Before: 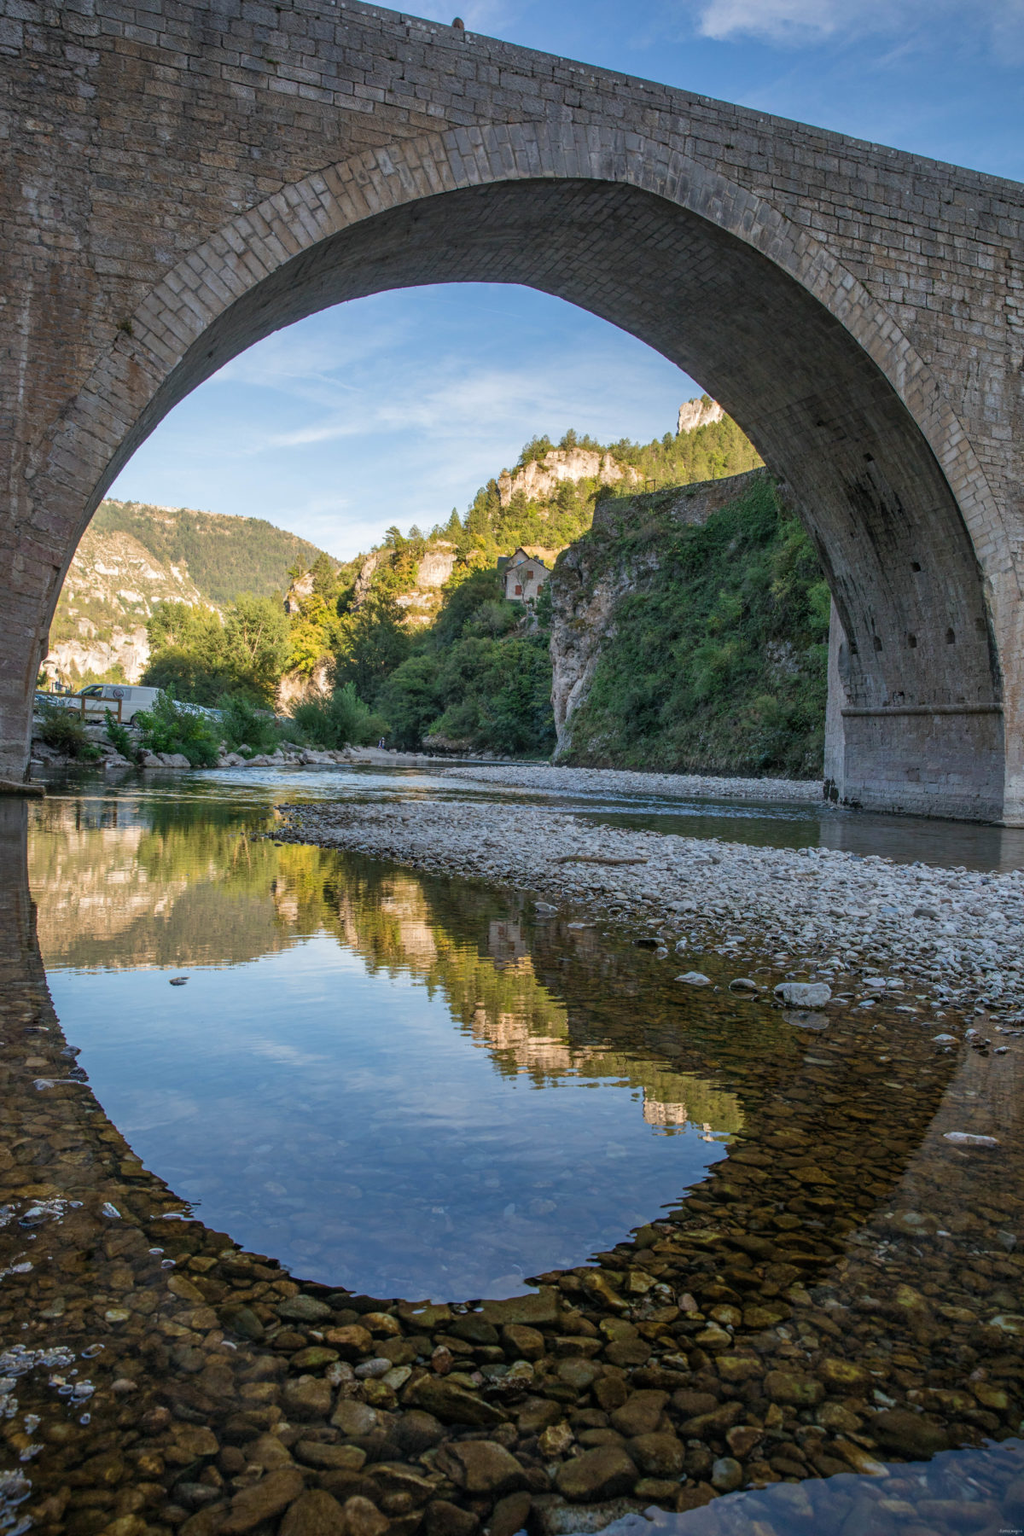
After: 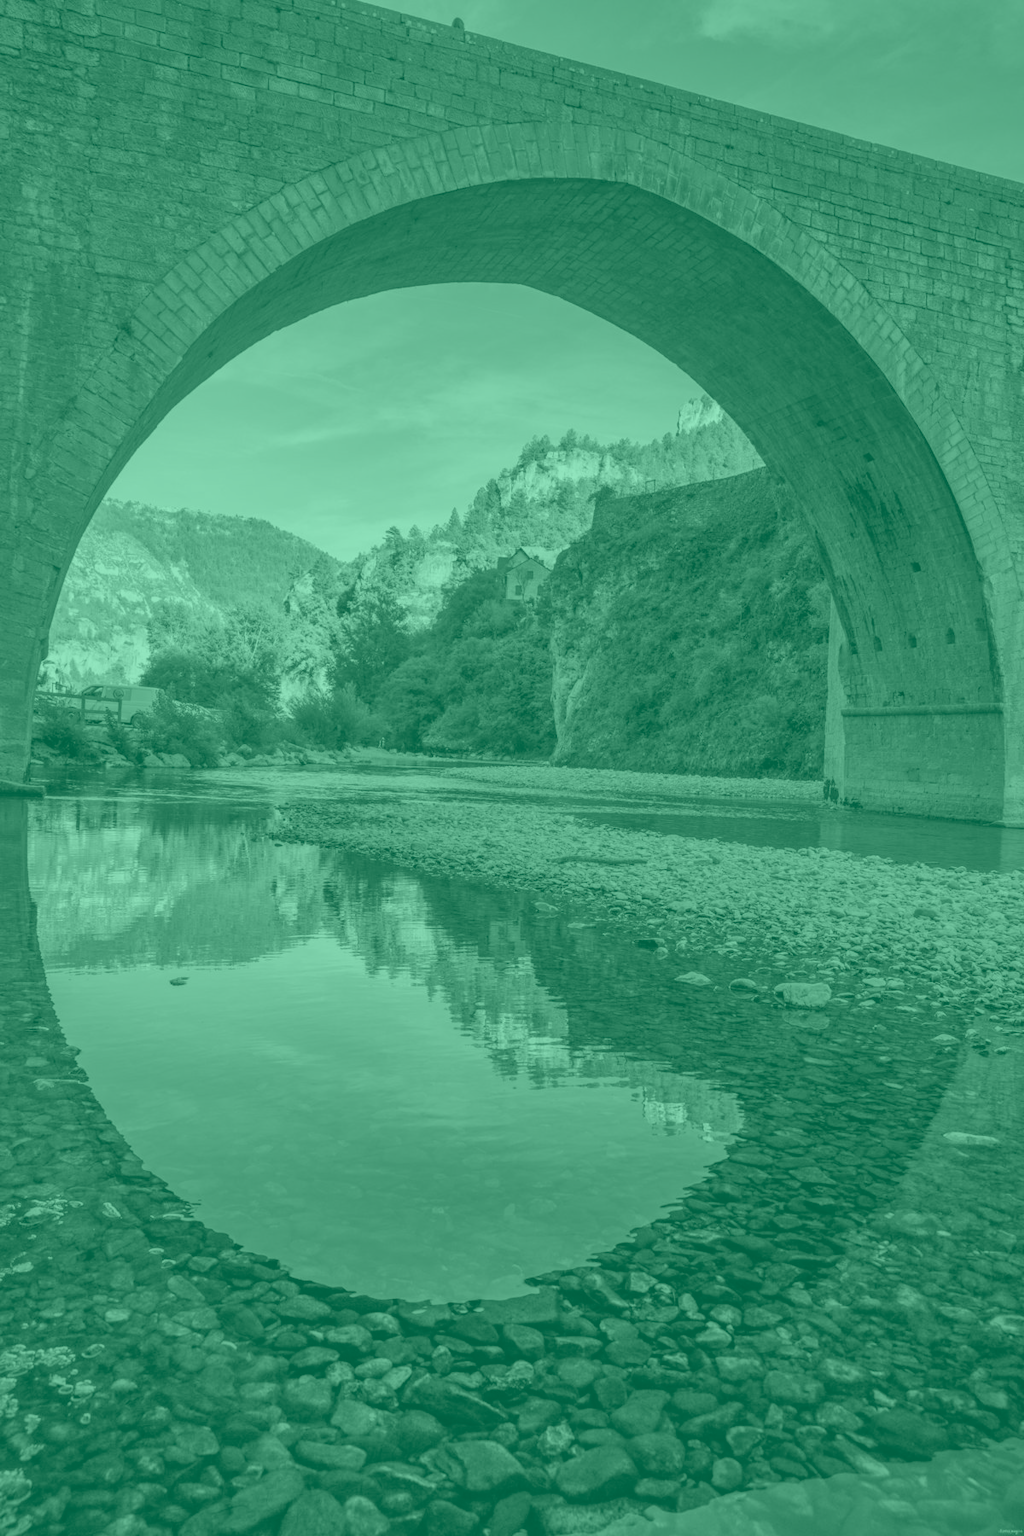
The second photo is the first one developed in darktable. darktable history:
colorize: hue 147.6°, saturation 65%, lightness 21.64%
shadows and highlights: radius 118.69, shadows 42.21, highlights -61.56, soften with gaussian
